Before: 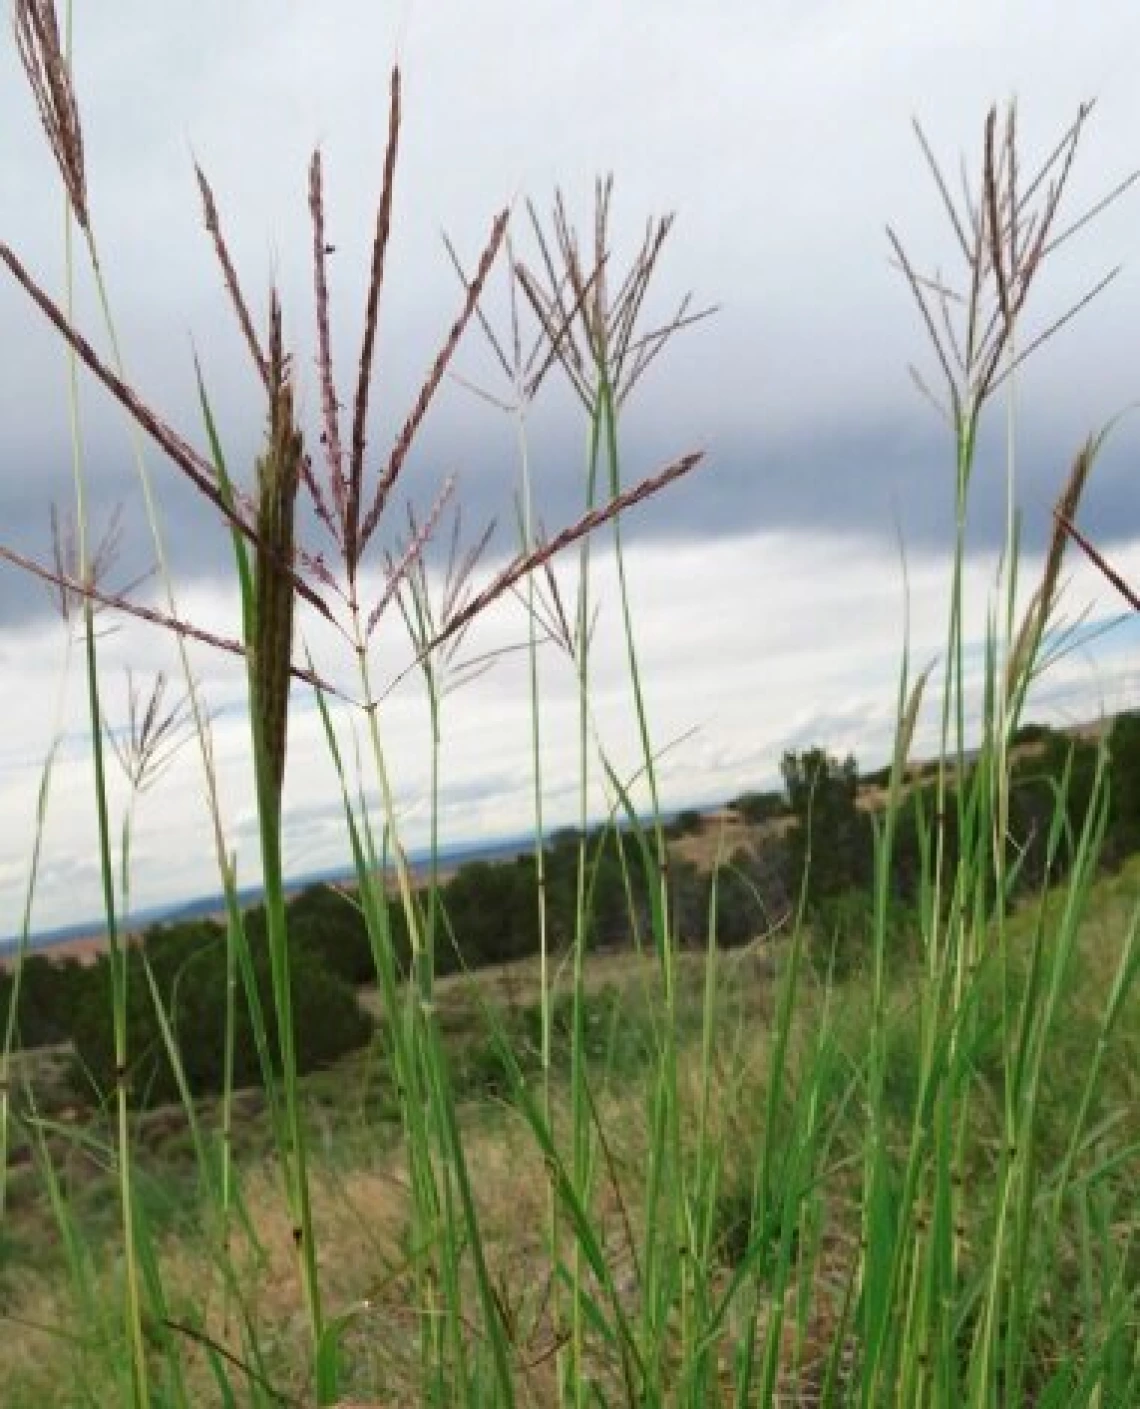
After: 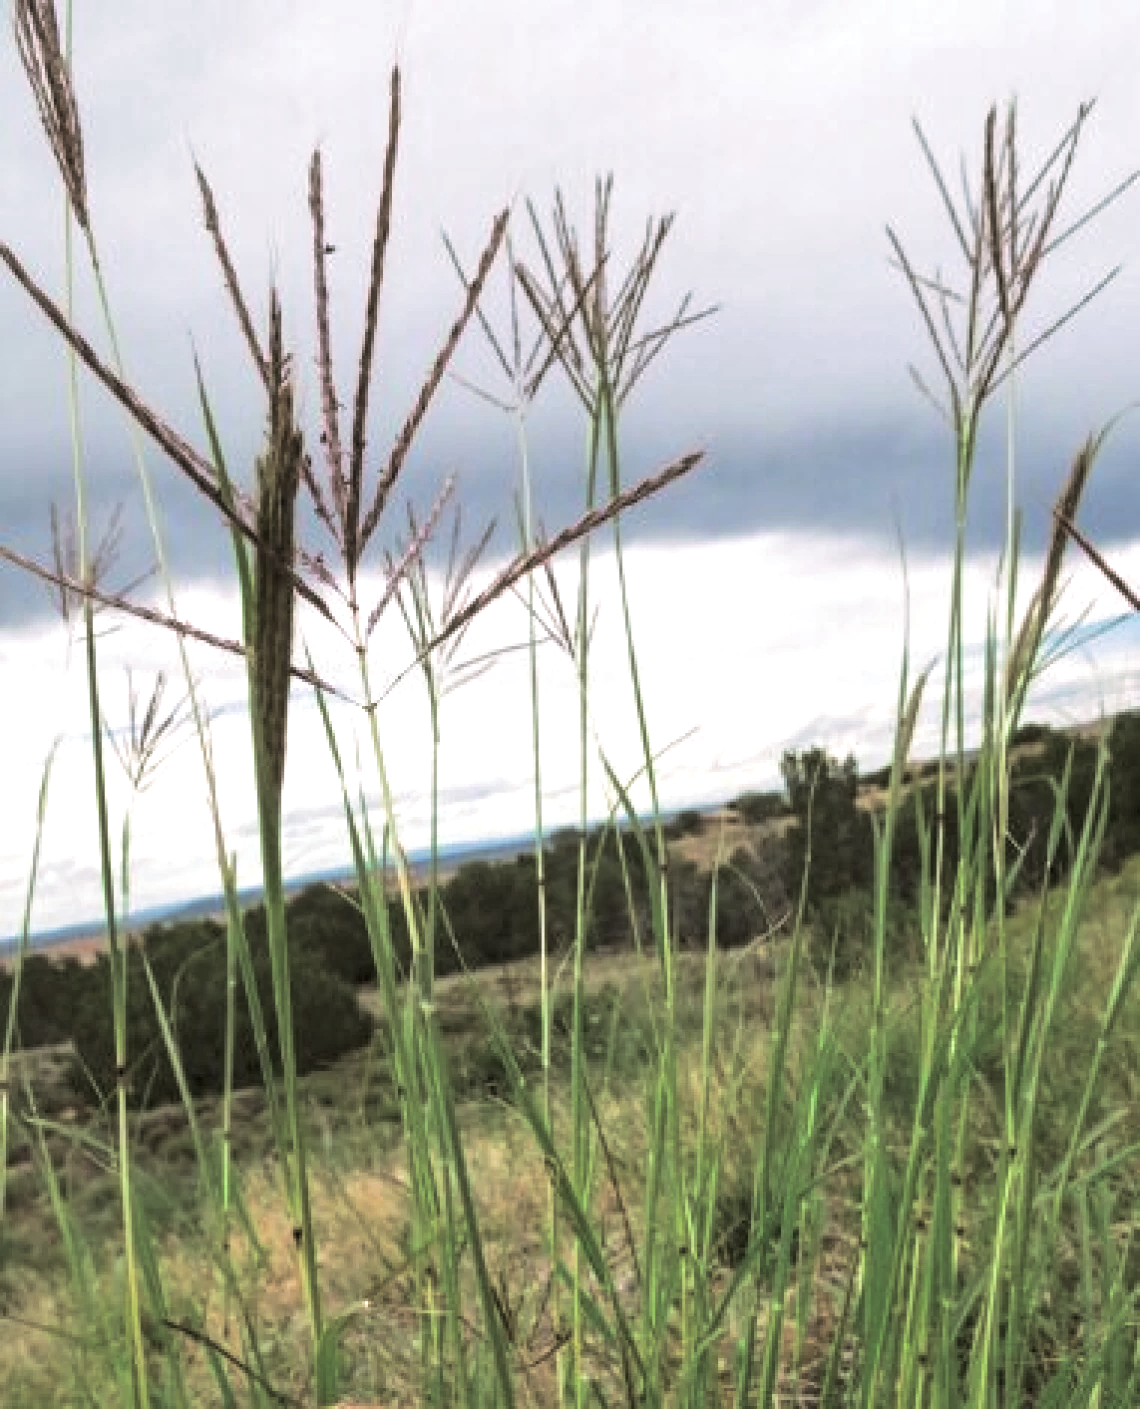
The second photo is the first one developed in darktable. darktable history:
graduated density: on, module defaults
exposure: black level correction 0, exposure 0.68 EV, compensate exposure bias true, compensate highlight preservation false
split-toning: shadows › hue 46.8°, shadows › saturation 0.17, highlights › hue 316.8°, highlights › saturation 0.27, balance -51.82
local contrast: on, module defaults
